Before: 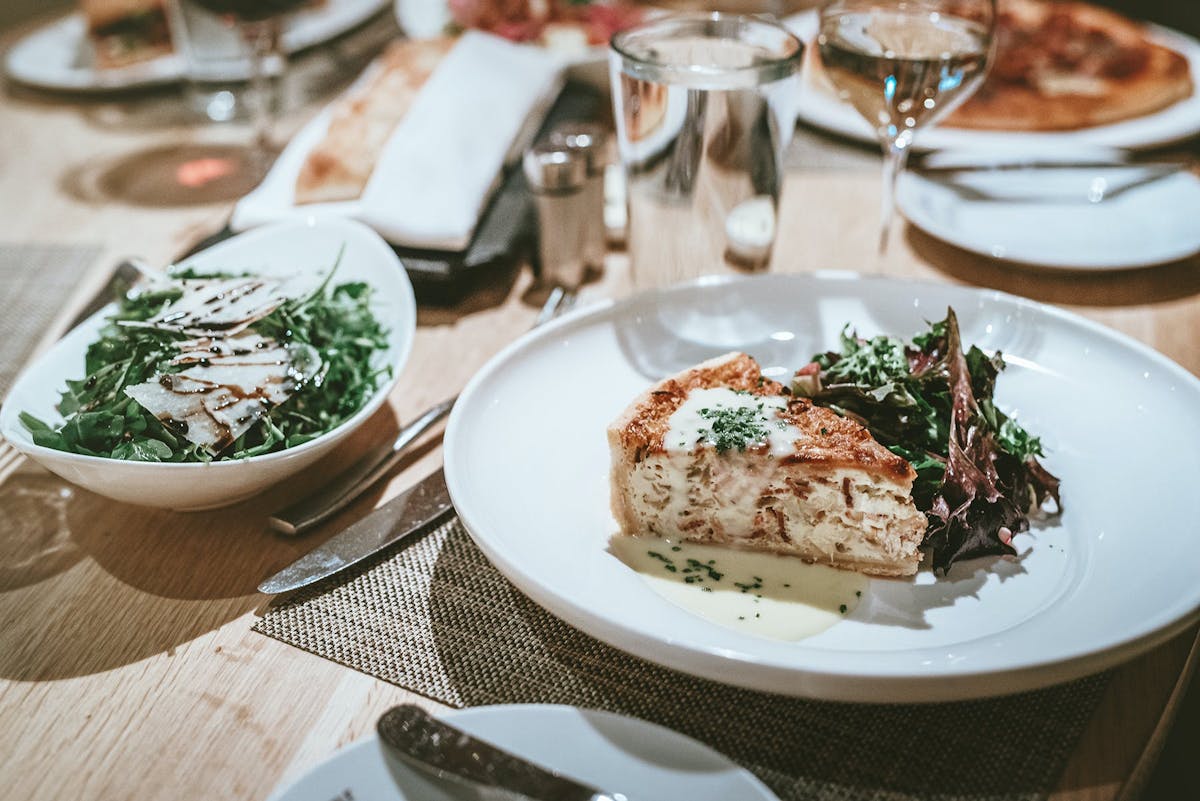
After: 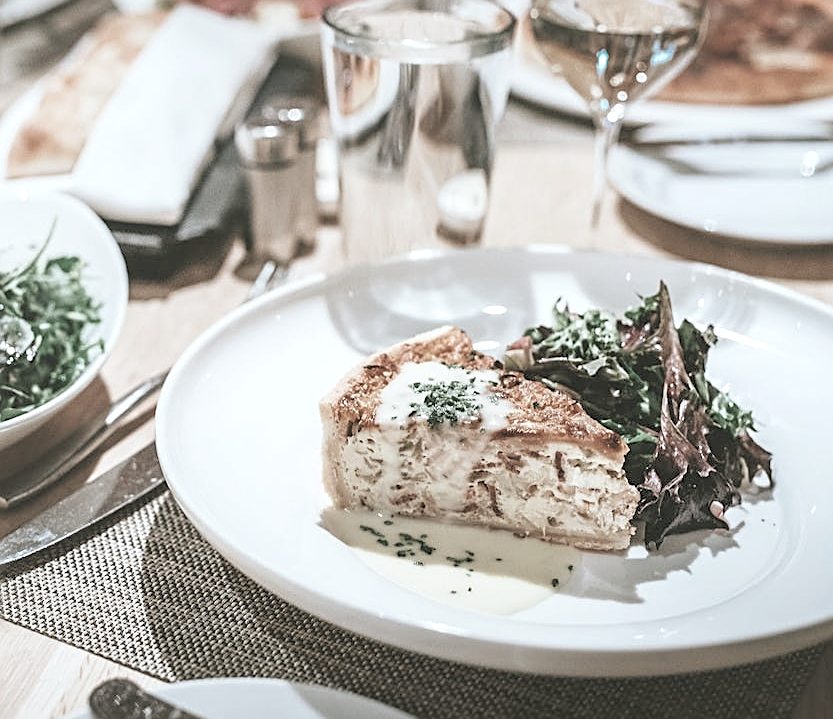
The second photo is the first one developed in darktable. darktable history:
sharpen: on, module defaults
crop and rotate: left 24.003%, top 3.3%, right 6.559%, bottom 6.835%
exposure: exposure 0.211 EV, compensate highlight preservation false
contrast brightness saturation: brightness 0.182, saturation -0.497
